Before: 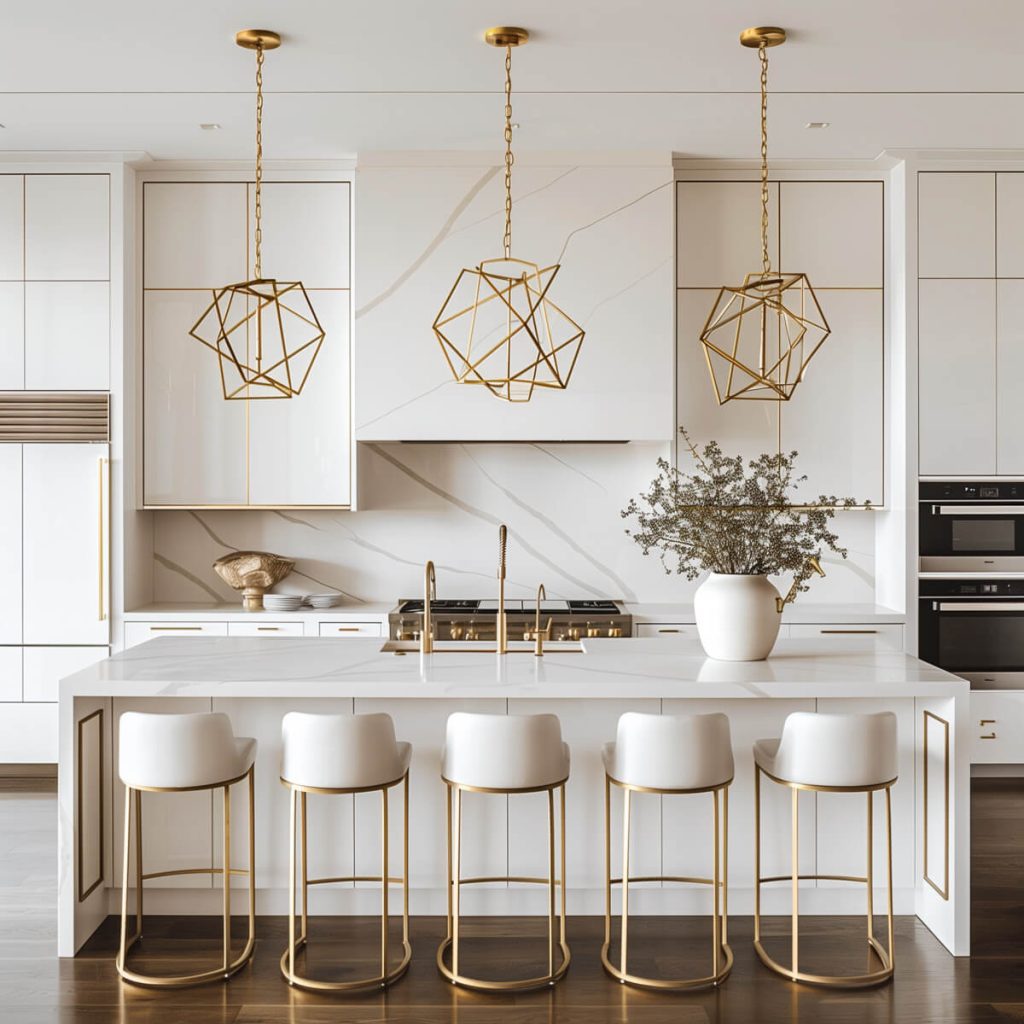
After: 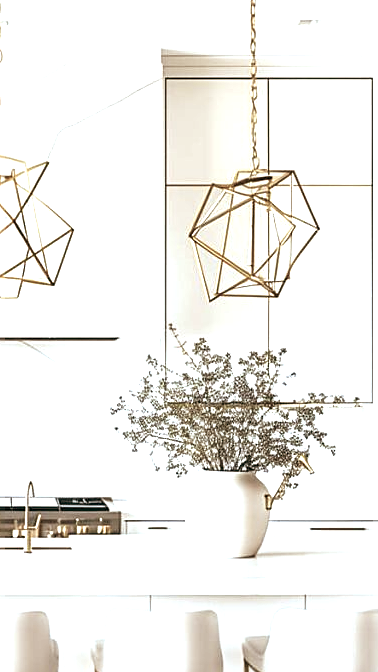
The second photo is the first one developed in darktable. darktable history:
crop and rotate: left 49.936%, top 10.094%, right 13.136%, bottom 24.256%
sharpen: on, module defaults
white balance: red 0.967, blue 1.049
color balance: lift [1, 0.994, 1.002, 1.006], gamma [0.957, 1.081, 1.016, 0.919], gain [0.97, 0.972, 1.01, 1.028], input saturation 91.06%, output saturation 79.8%
exposure: black level correction 0, exposure 1.379 EV, compensate exposure bias true, compensate highlight preservation false
